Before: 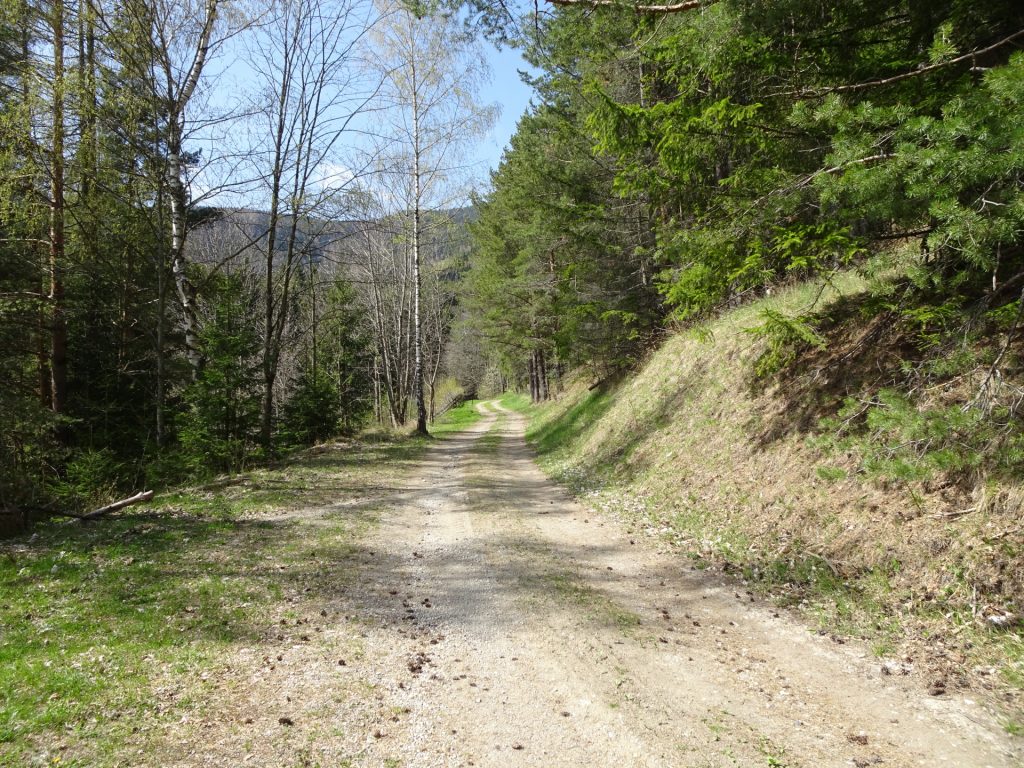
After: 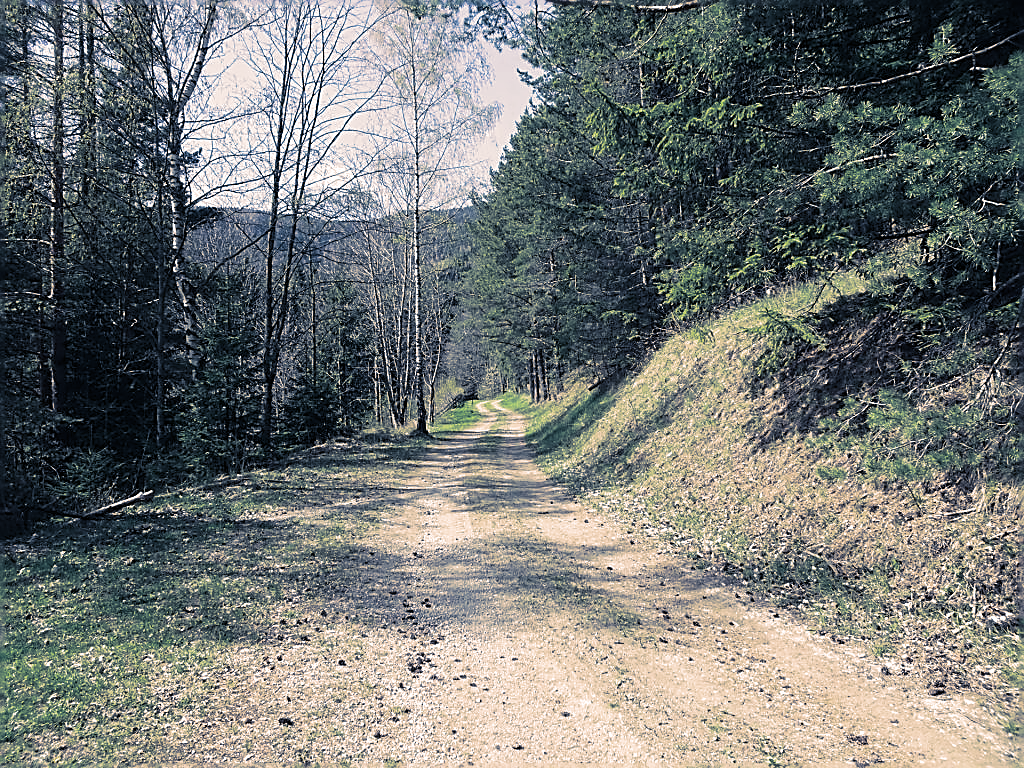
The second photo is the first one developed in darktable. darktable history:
split-toning: shadows › hue 226.8°, shadows › saturation 0.56, highlights › hue 28.8°, balance -40, compress 0%
sharpen: radius 1.685, amount 1.294
